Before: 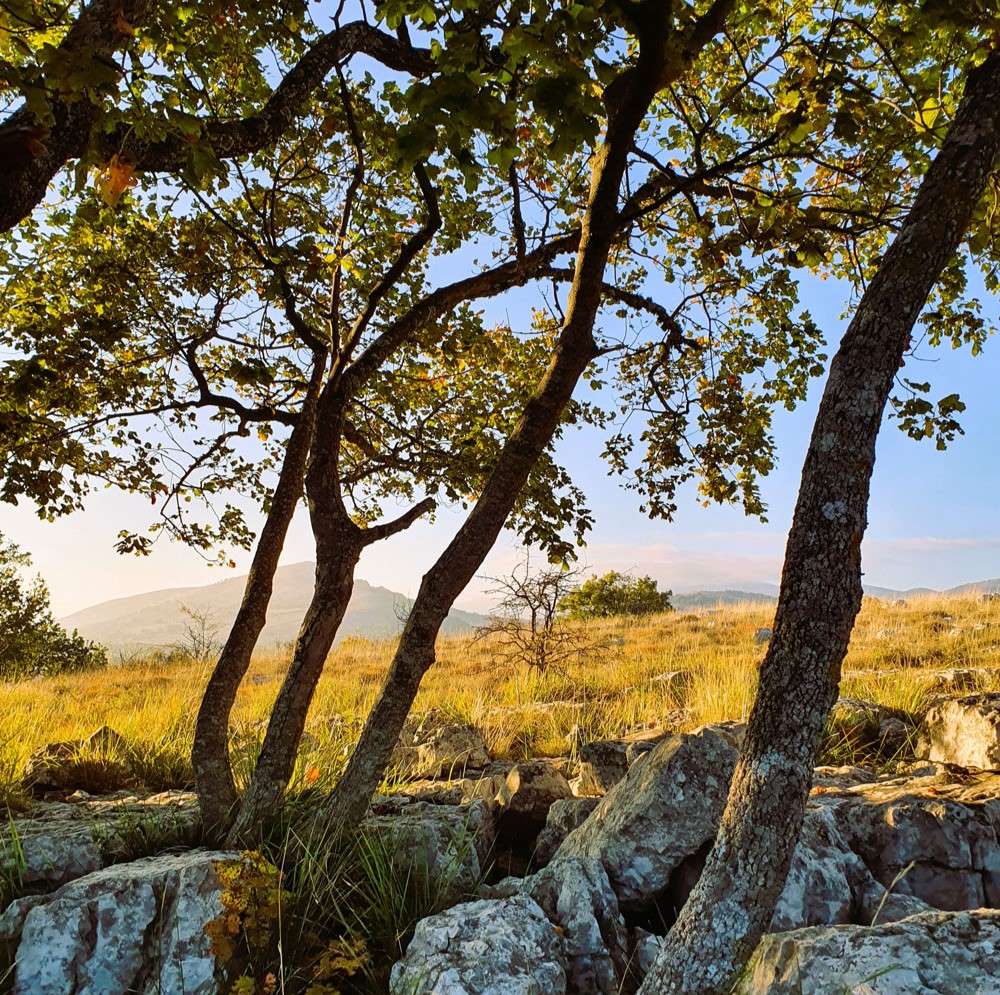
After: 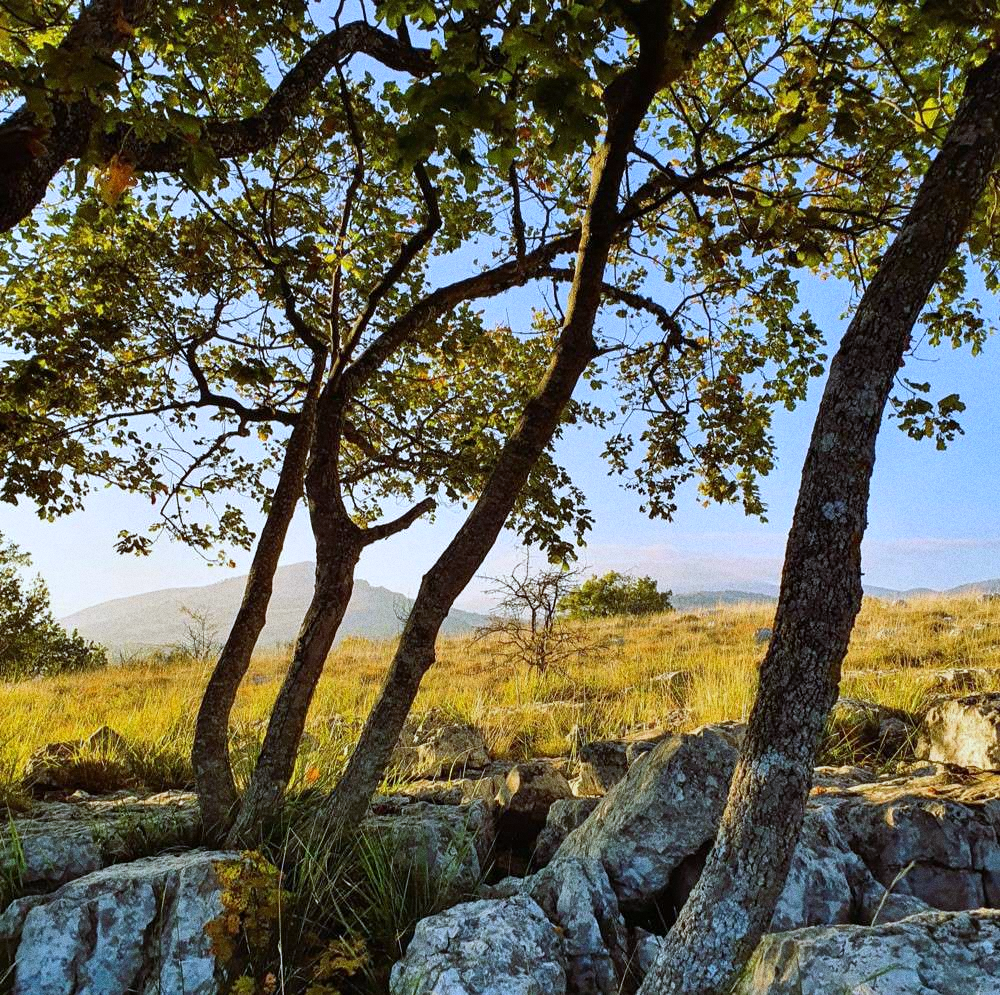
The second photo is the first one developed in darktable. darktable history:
grain: coarseness 11.82 ISO, strength 36.67%, mid-tones bias 74.17%
white balance: red 0.924, blue 1.095
